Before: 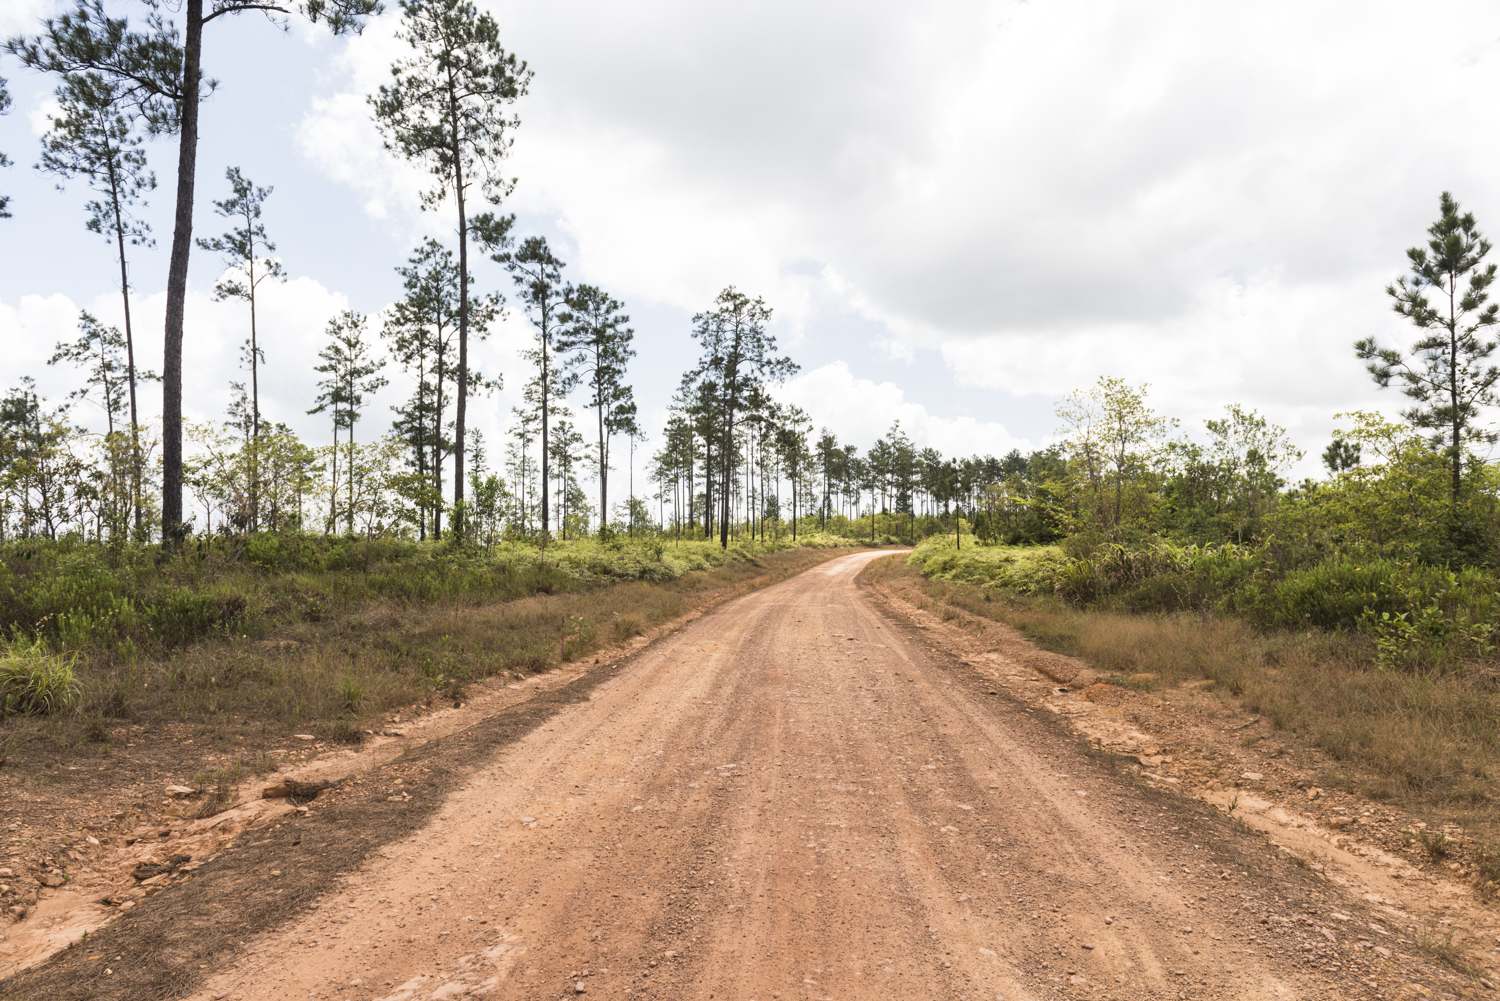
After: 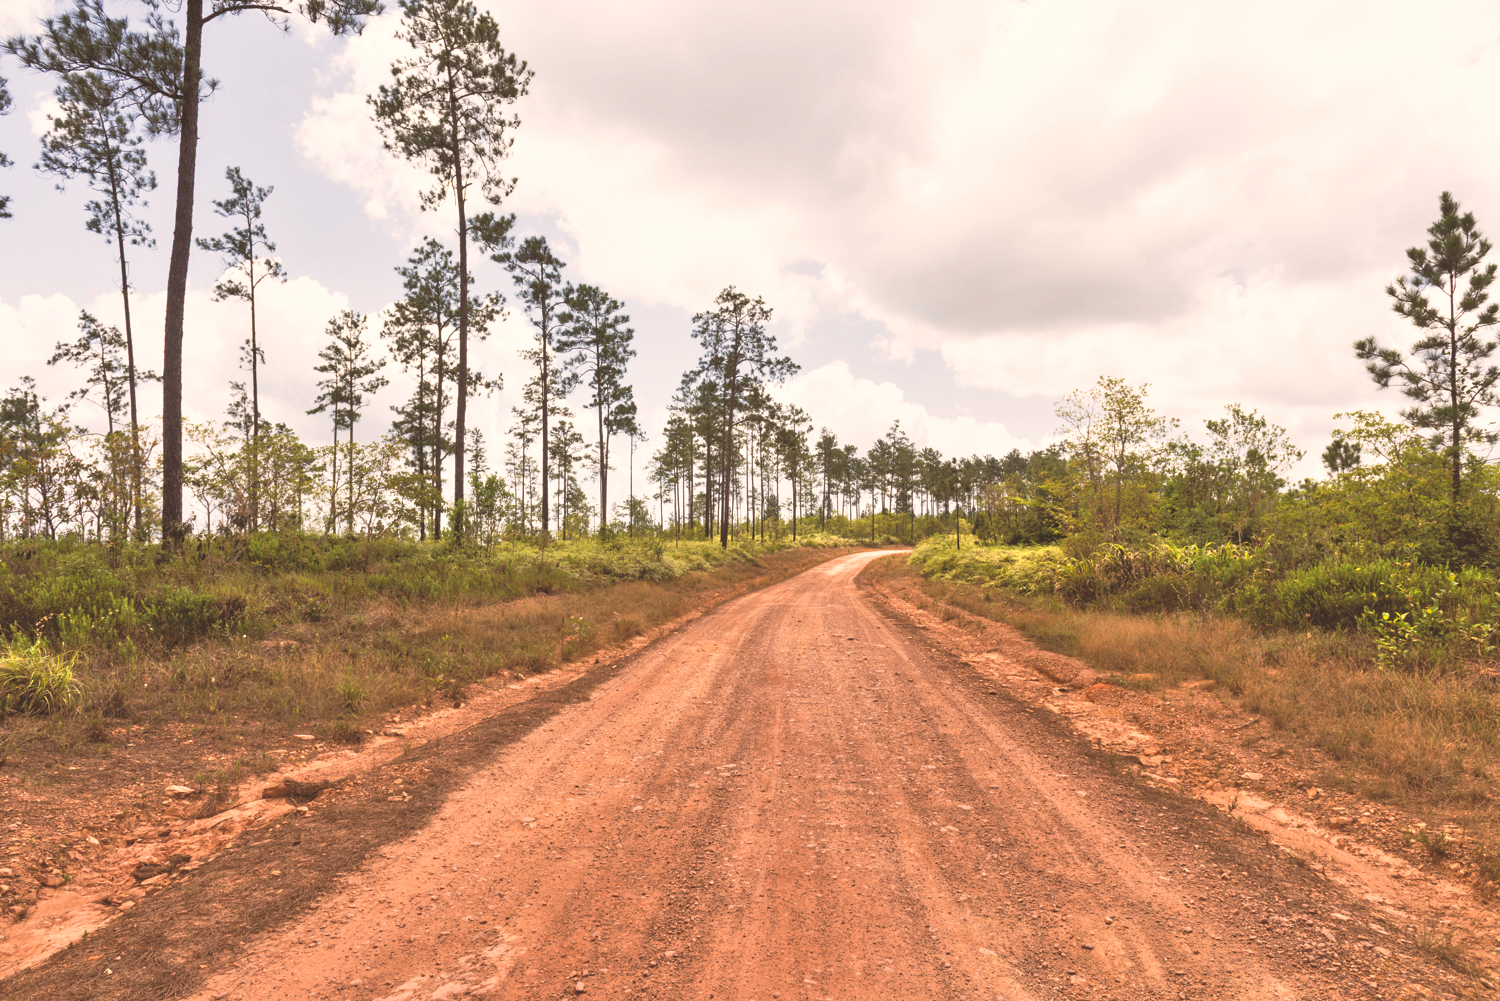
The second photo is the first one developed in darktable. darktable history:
color correction: highlights a* 6.27, highlights b* 8.19, shadows a* 5.94, shadows b* 7.23, saturation 0.9
rgb curve: curves: ch0 [(0, 0.186) (0.314, 0.284) (0.775, 0.708) (1, 1)], compensate middle gray true, preserve colors none
tone equalizer: -7 EV 0.15 EV, -6 EV 0.6 EV, -5 EV 1.15 EV, -4 EV 1.33 EV, -3 EV 1.15 EV, -2 EV 0.6 EV, -1 EV 0.15 EV, mask exposure compensation -0.5 EV
